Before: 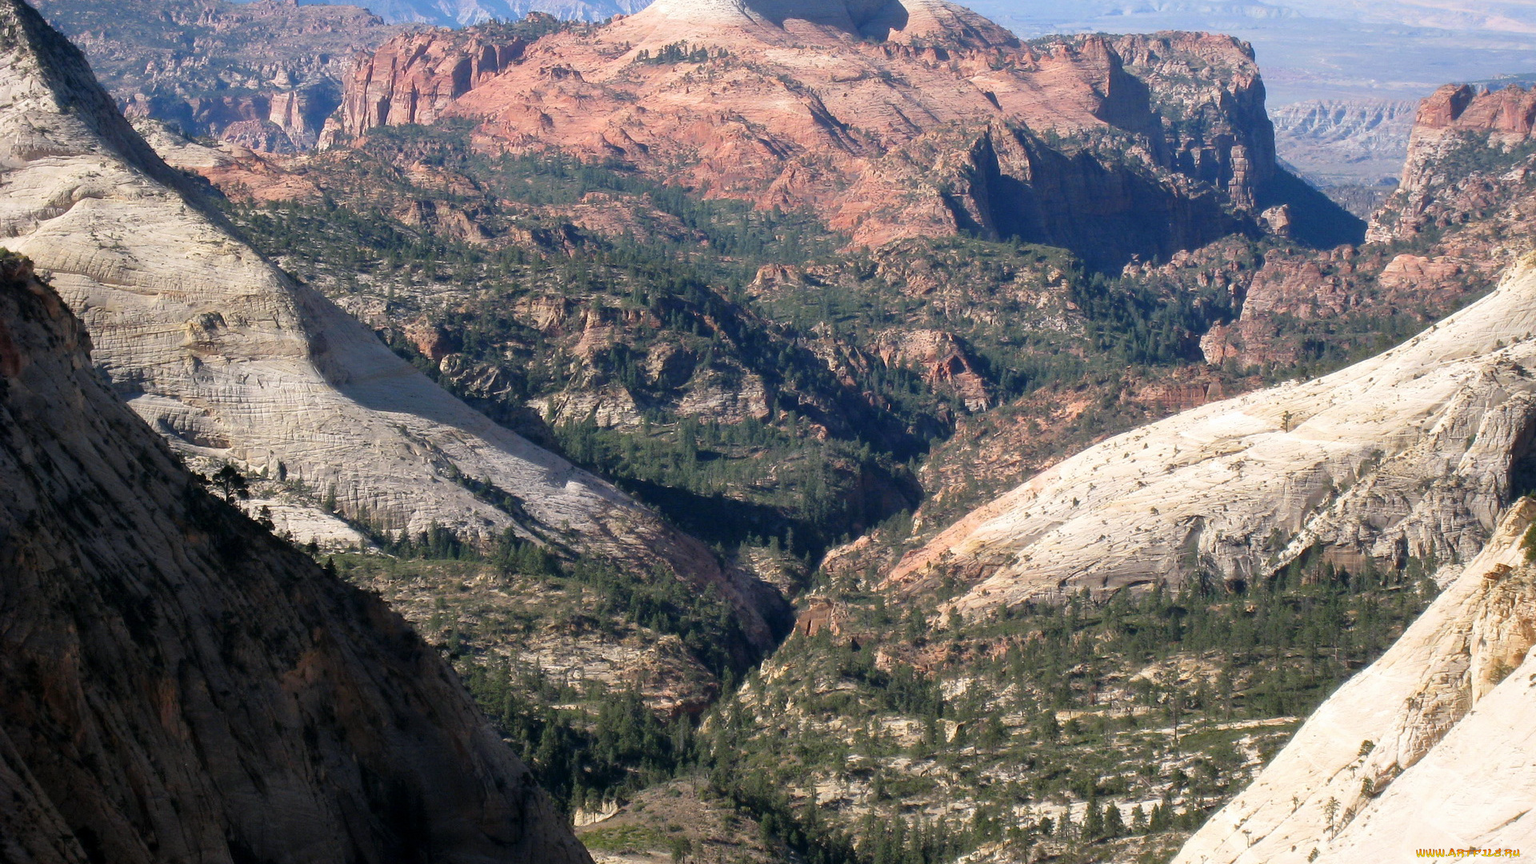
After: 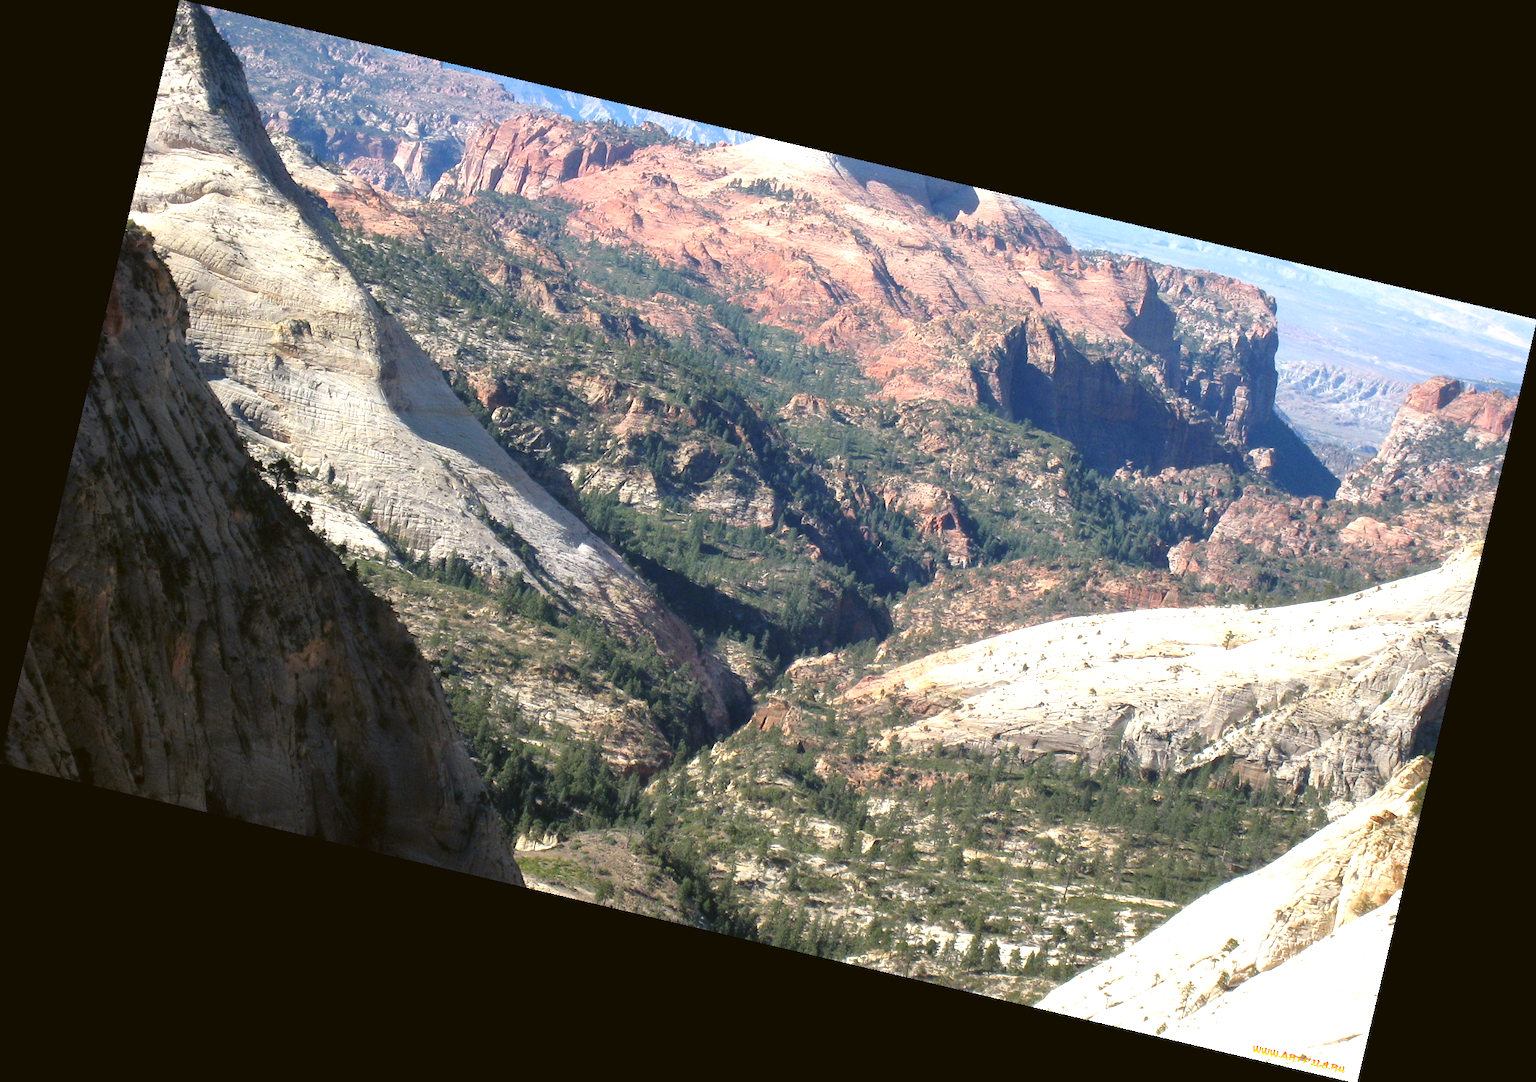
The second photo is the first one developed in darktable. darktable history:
color balance: lift [1.004, 1.002, 1.002, 0.998], gamma [1, 1.007, 1.002, 0.993], gain [1, 0.977, 1.013, 1.023], contrast -3.64%
rotate and perspective: rotation 13.27°, automatic cropping off
exposure: black level correction 0, exposure 0.7 EV, compensate exposure bias true, compensate highlight preservation false
